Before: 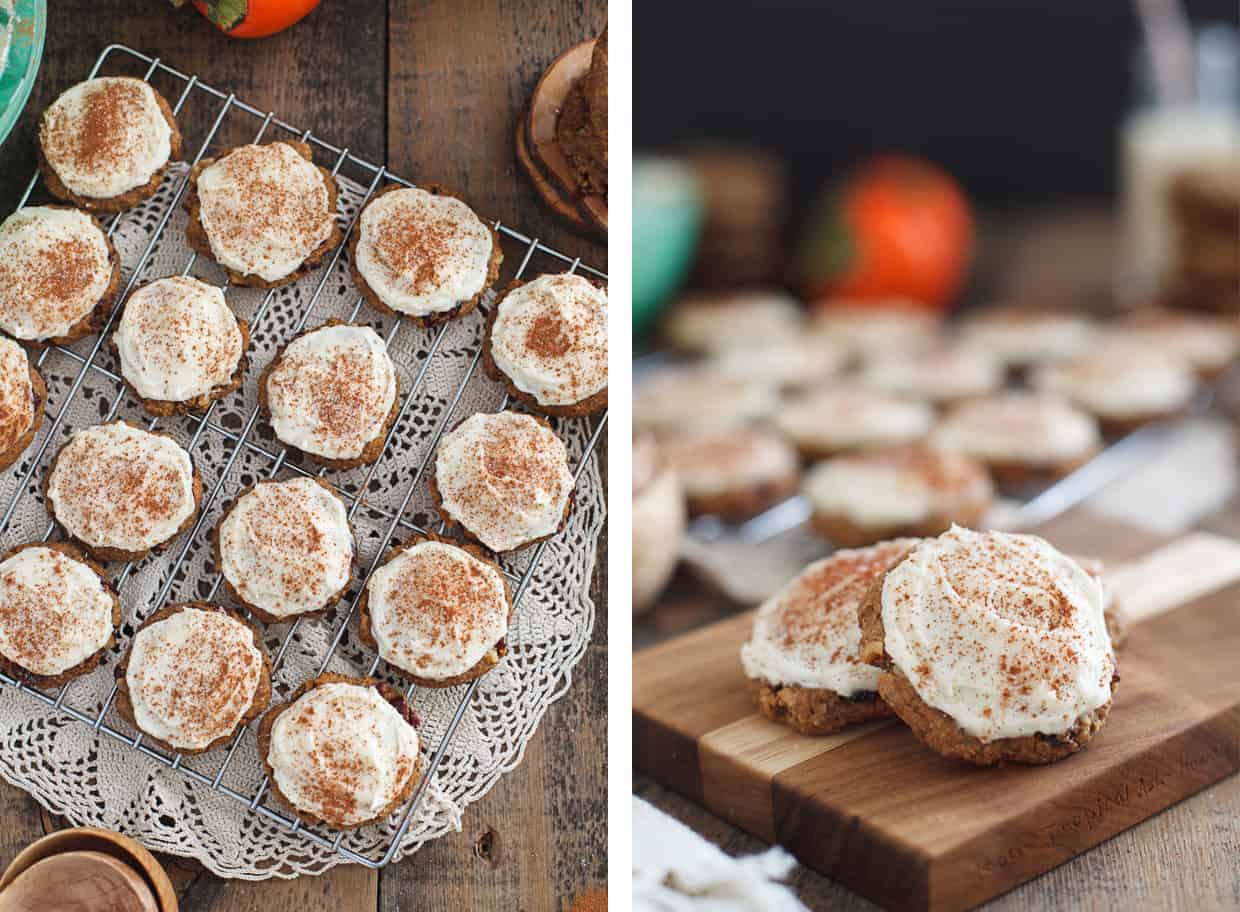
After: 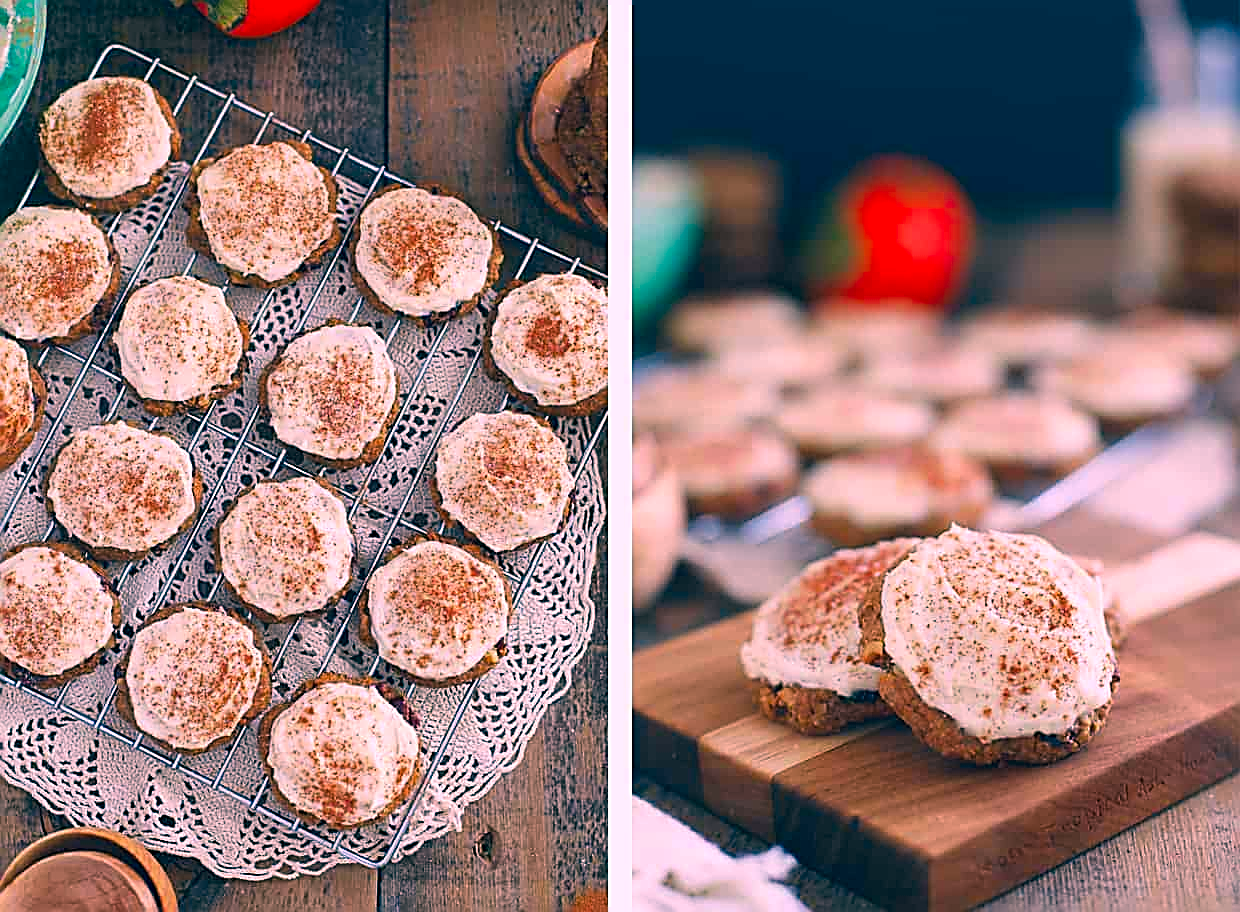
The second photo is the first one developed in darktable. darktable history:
sharpen: amount 1
color correction: highlights a* 17.07, highlights b* 0.328, shadows a* -15.36, shadows b* -14.03, saturation 1.52
